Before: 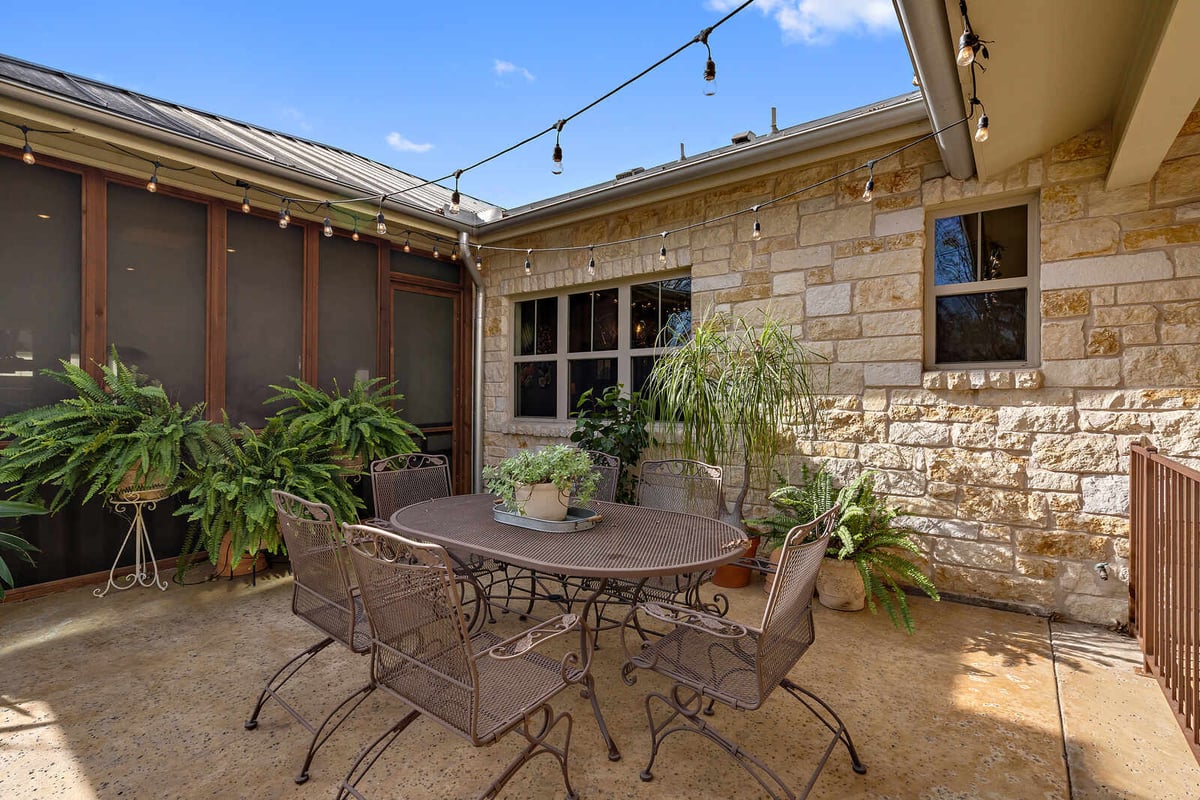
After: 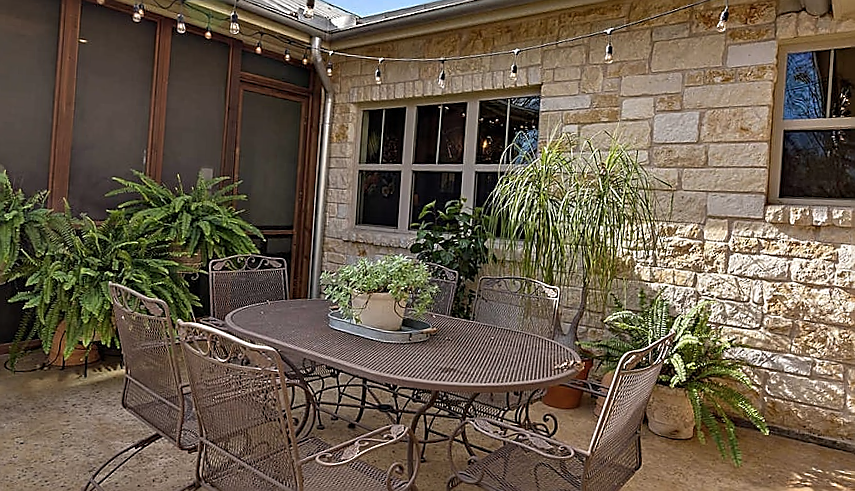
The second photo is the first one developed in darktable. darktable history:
crop and rotate: angle -3.56°, left 9.846%, top 21.027%, right 12.379%, bottom 11.95%
color zones: curves: ch1 [(0, 0.469) (0.01, 0.469) (0.12, 0.446) (0.248, 0.469) (0.5, 0.5) (0.748, 0.5) (0.99, 0.469) (1, 0.469)]
sharpen: radius 1.4, amount 1.261, threshold 0.788
base curve: preserve colors none
